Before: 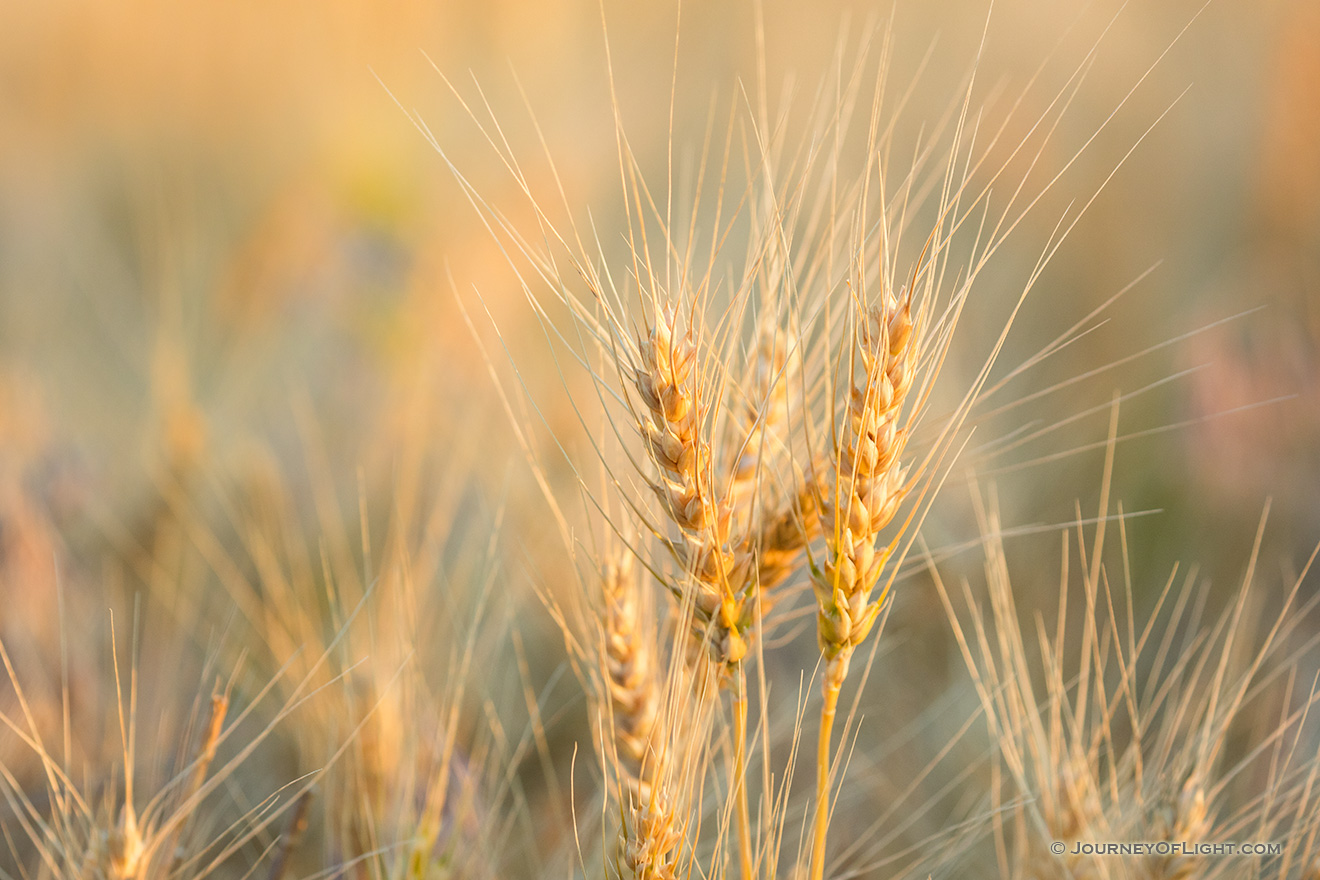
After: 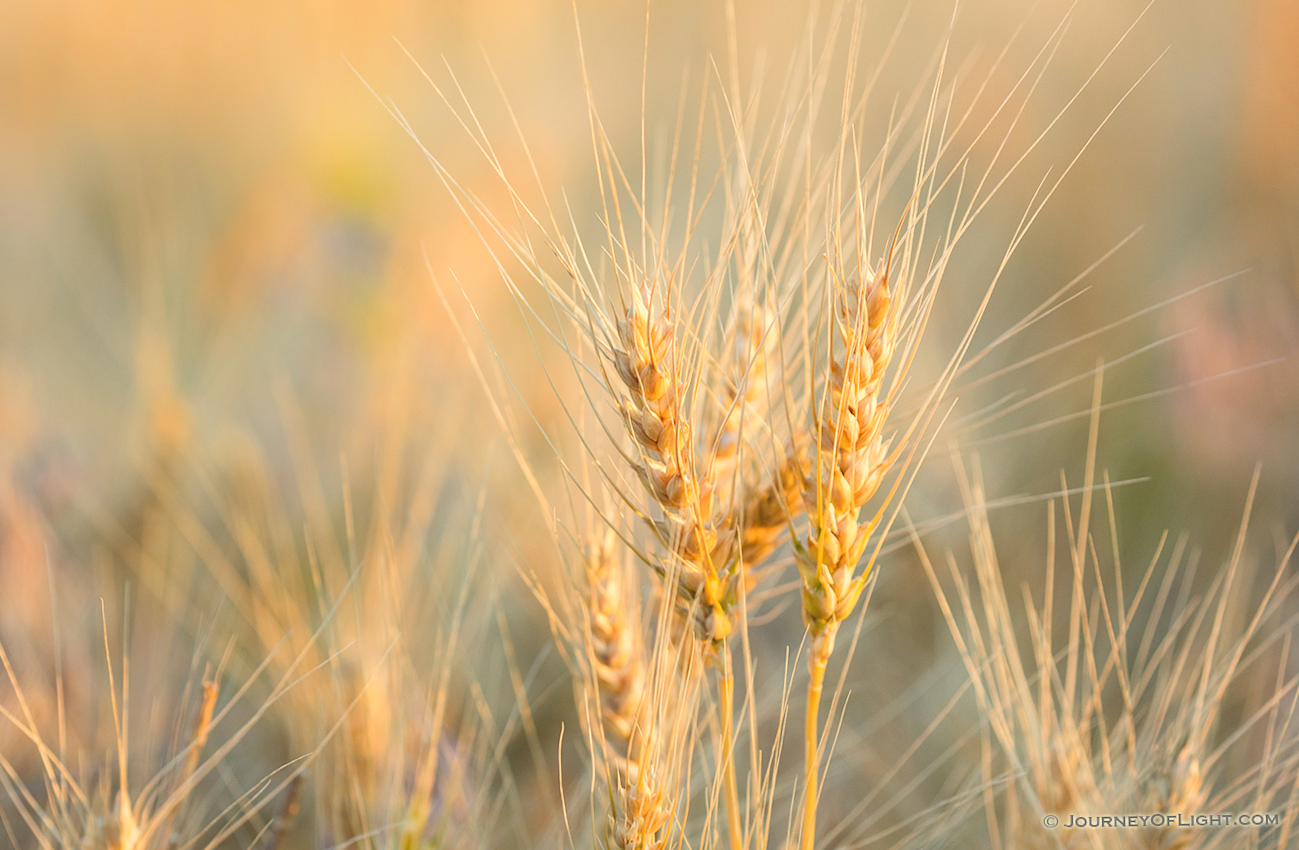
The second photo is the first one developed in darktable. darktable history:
rotate and perspective: rotation -1.32°, lens shift (horizontal) -0.031, crop left 0.015, crop right 0.985, crop top 0.047, crop bottom 0.982
contrast brightness saturation: contrast 0.05, brightness 0.06, saturation 0.01
